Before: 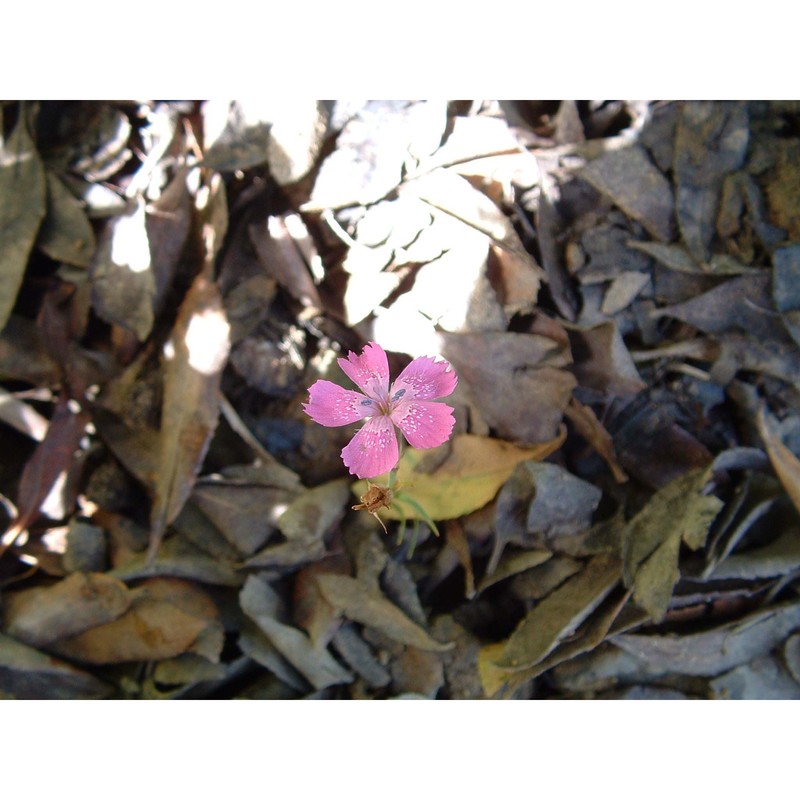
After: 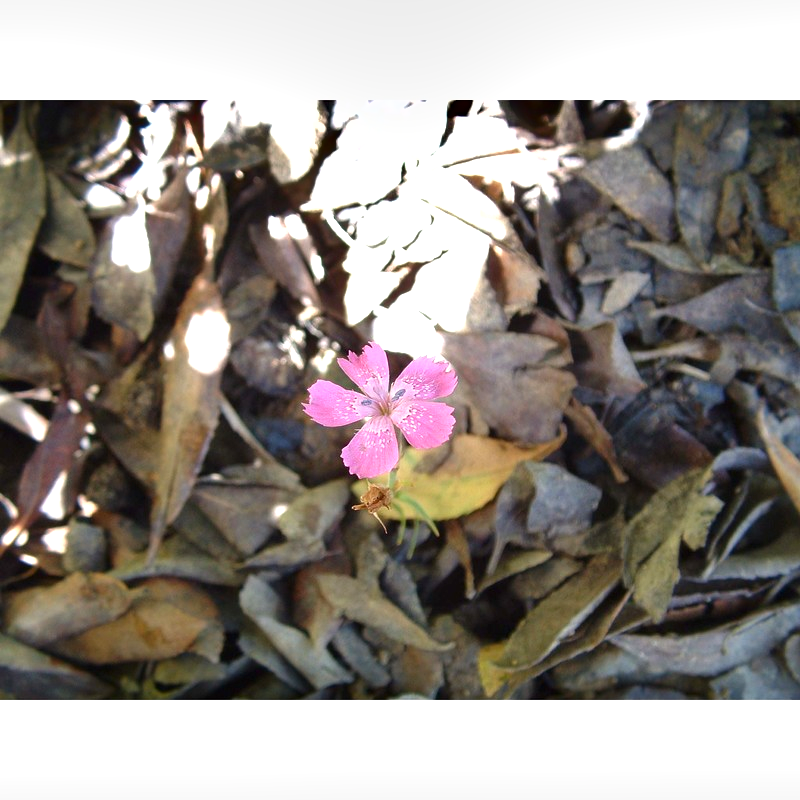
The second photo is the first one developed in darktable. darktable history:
shadows and highlights: soften with gaussian
exposure: black level correction 0, exposure 0.693 EV, compensate highlight preservation false
